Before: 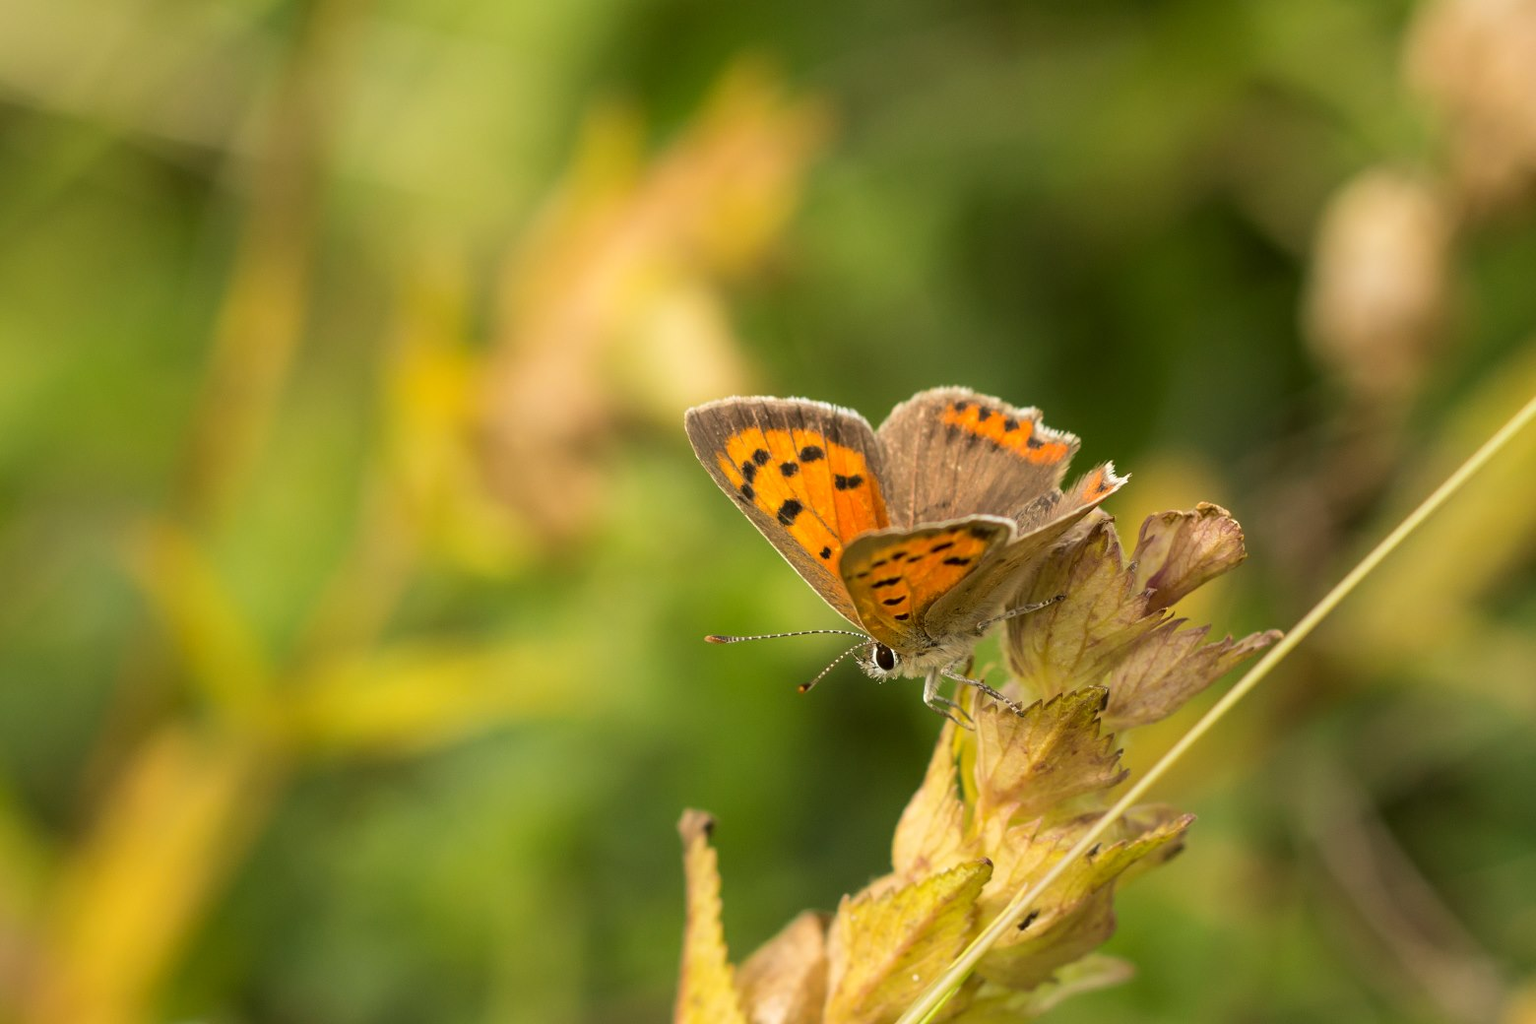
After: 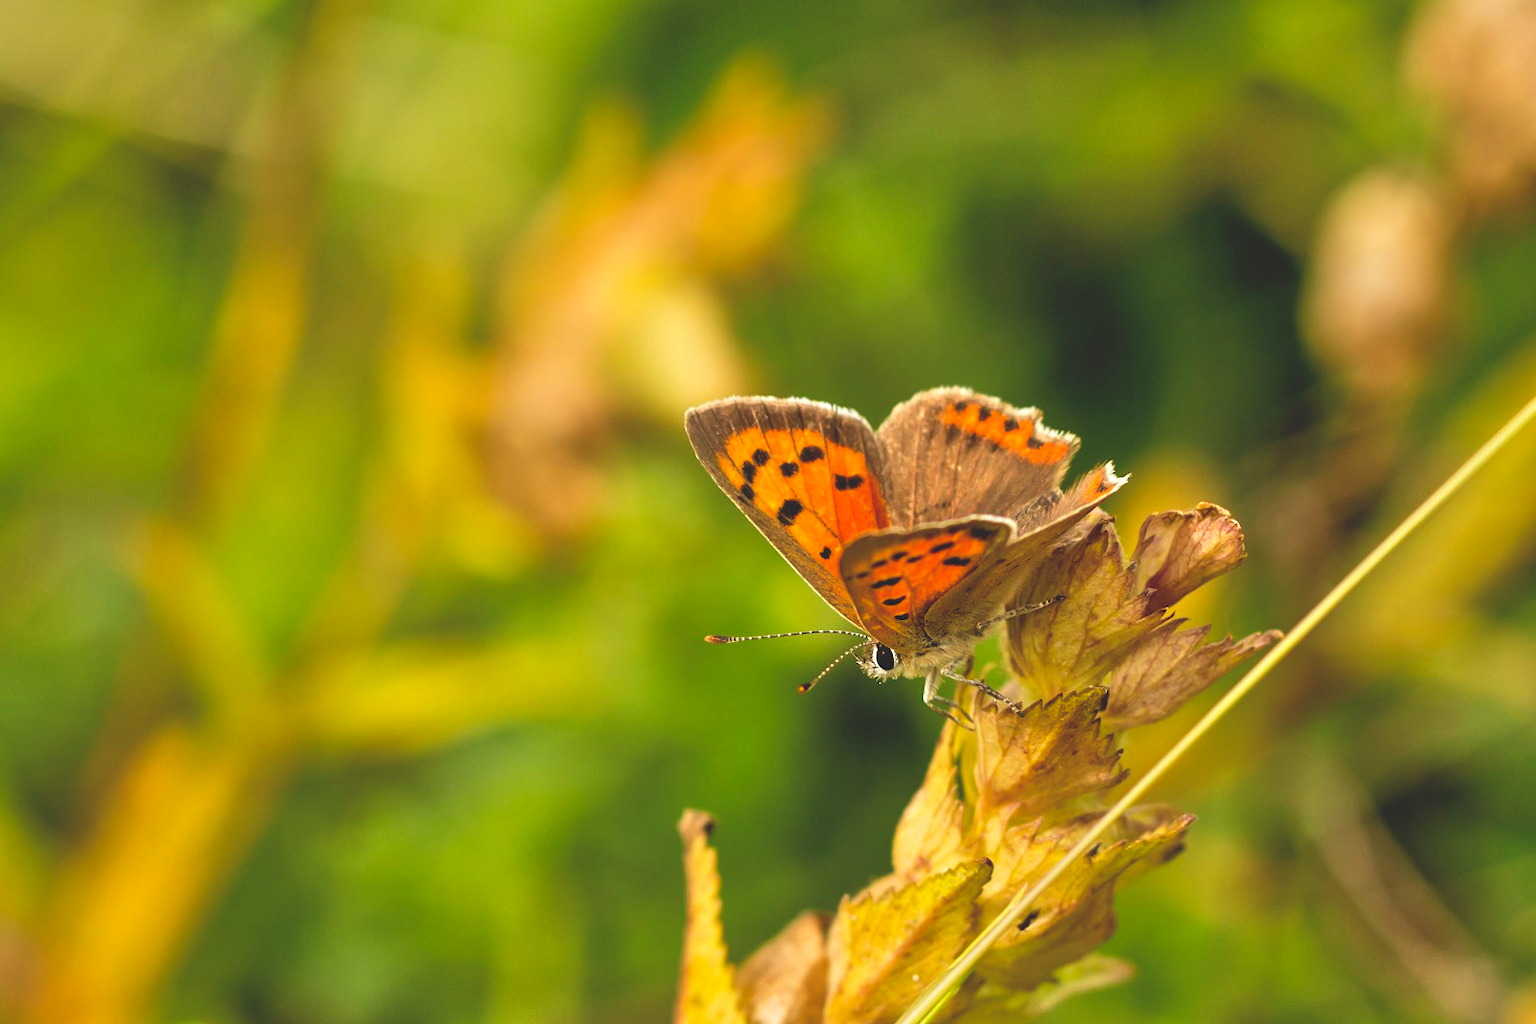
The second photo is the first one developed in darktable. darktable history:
tone equalizer: -7 EV 0.15 EV, -6 EV 0.6 EV, -5 EV 1.15 EV, -4 EV 1.33 EV, -3 EV 1.15 EV, -2 EV 0.6 EV, -1 EV 0.15 EV, mask exposure compensation -0.5 EV
base curve: curves: ch0 [(0, 0.02) (0.083, 0.036) (1, 1)], preserve colors none
